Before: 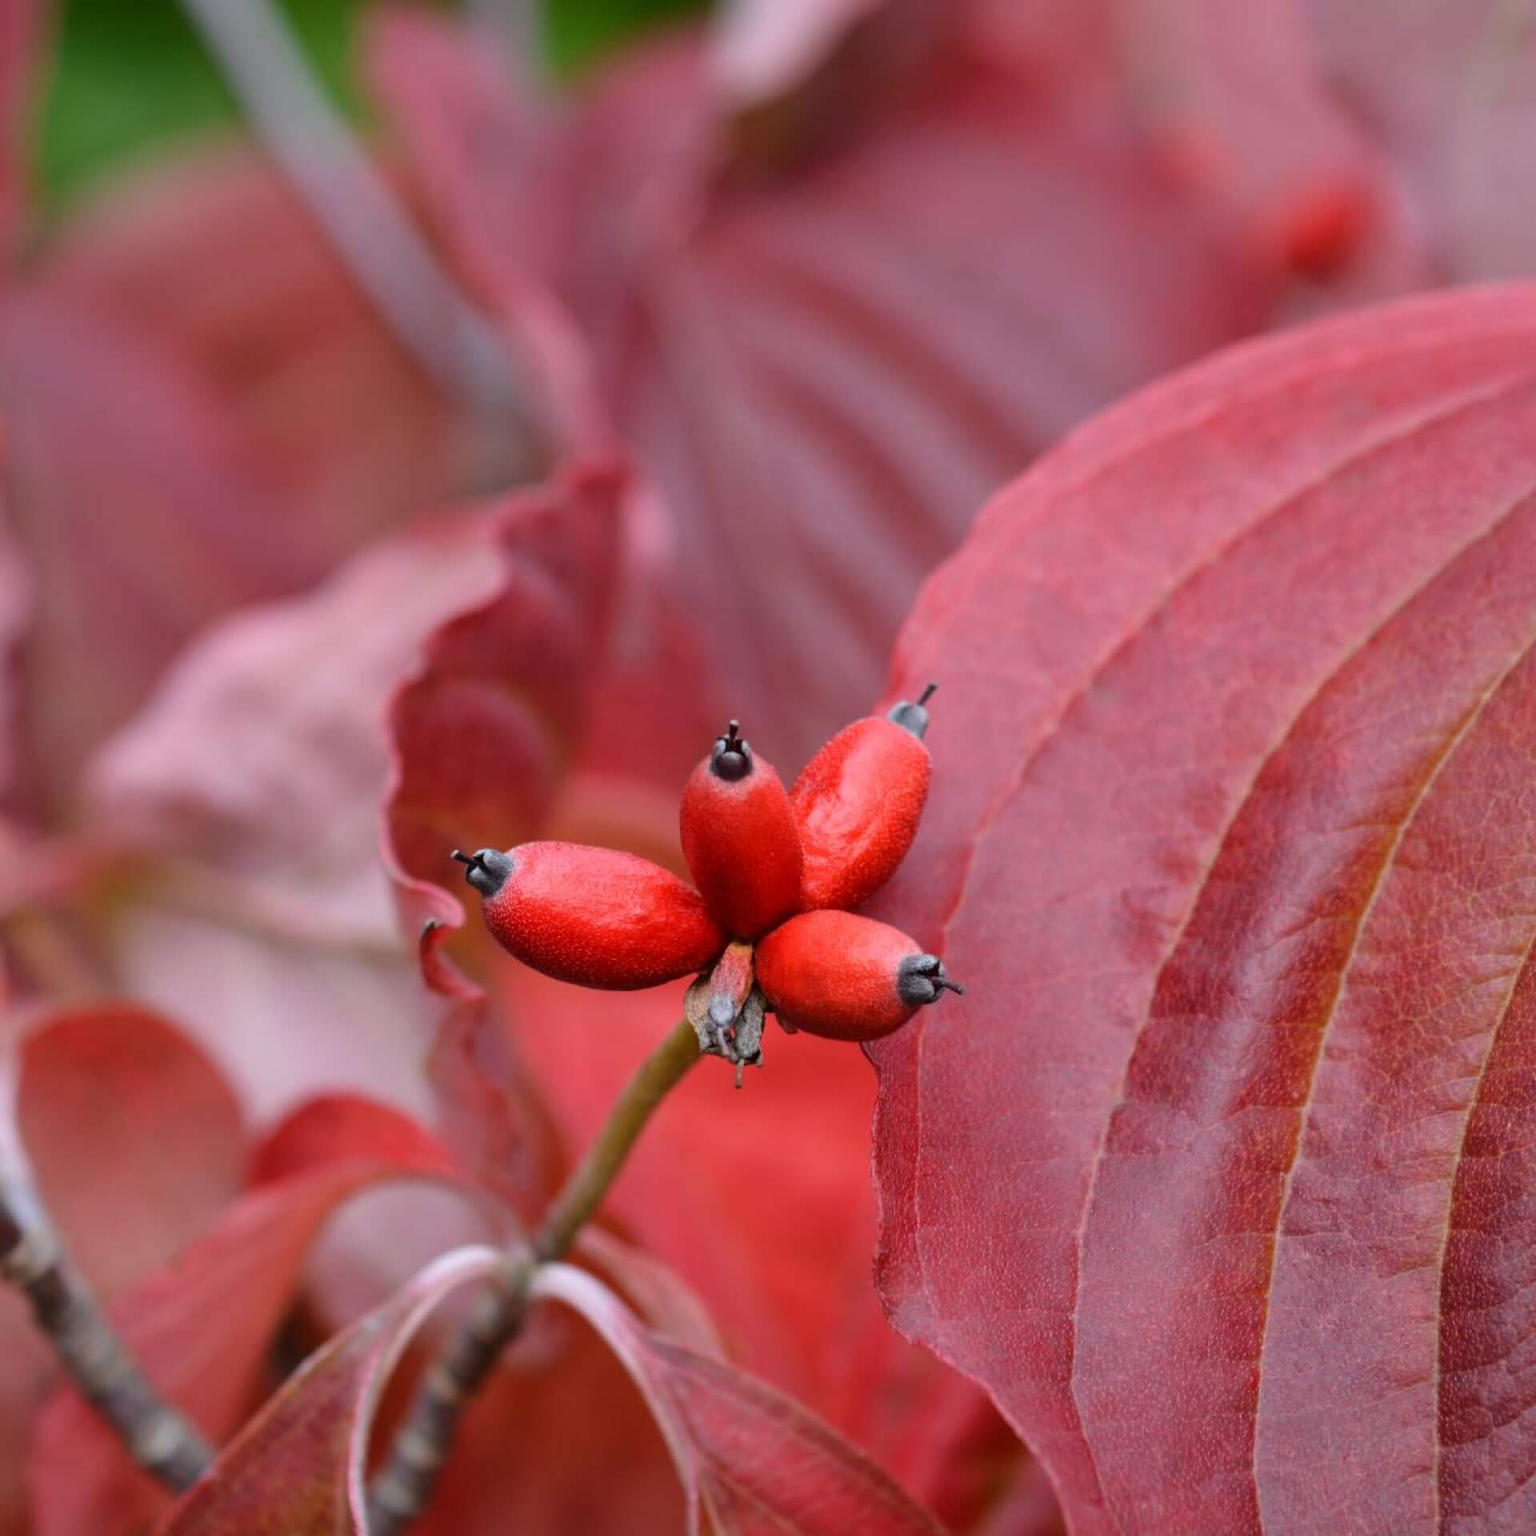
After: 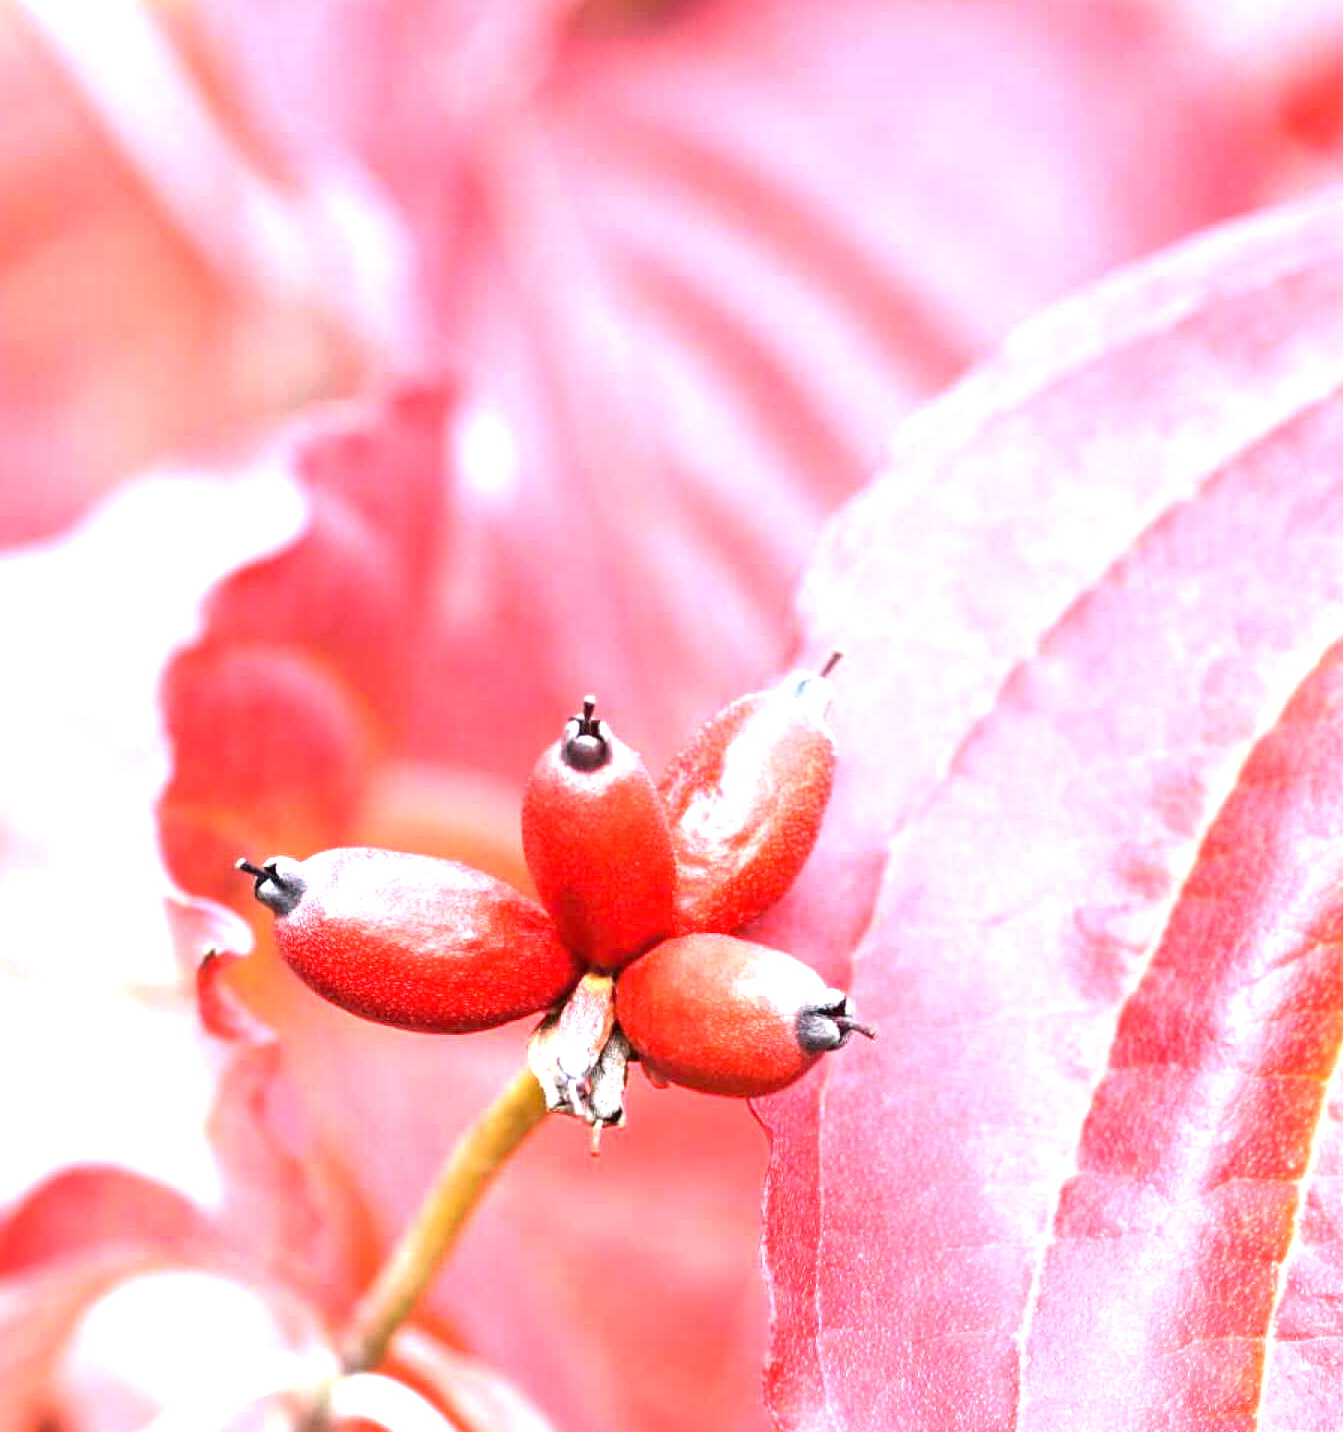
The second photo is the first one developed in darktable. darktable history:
exposure: black level correction 0, exposure 1.451 EV, compensate exposure bias true, compensate highlight preservation false
crop and rotate: left 17.099%, top 10.672%, right 12.93%, bottom 14.721%
tone equalizer: -8 EV -1.05 EV, -7 EV -1 EV, -6 EV -0.855 EV, -5 EV -0.601 EV, -3 EV 0.552 EV, -2 EV 0.872 EV, -1 EV 0.993 EV, +0 EV 1.06 EV, mask exposure compensation -0.501 EV
